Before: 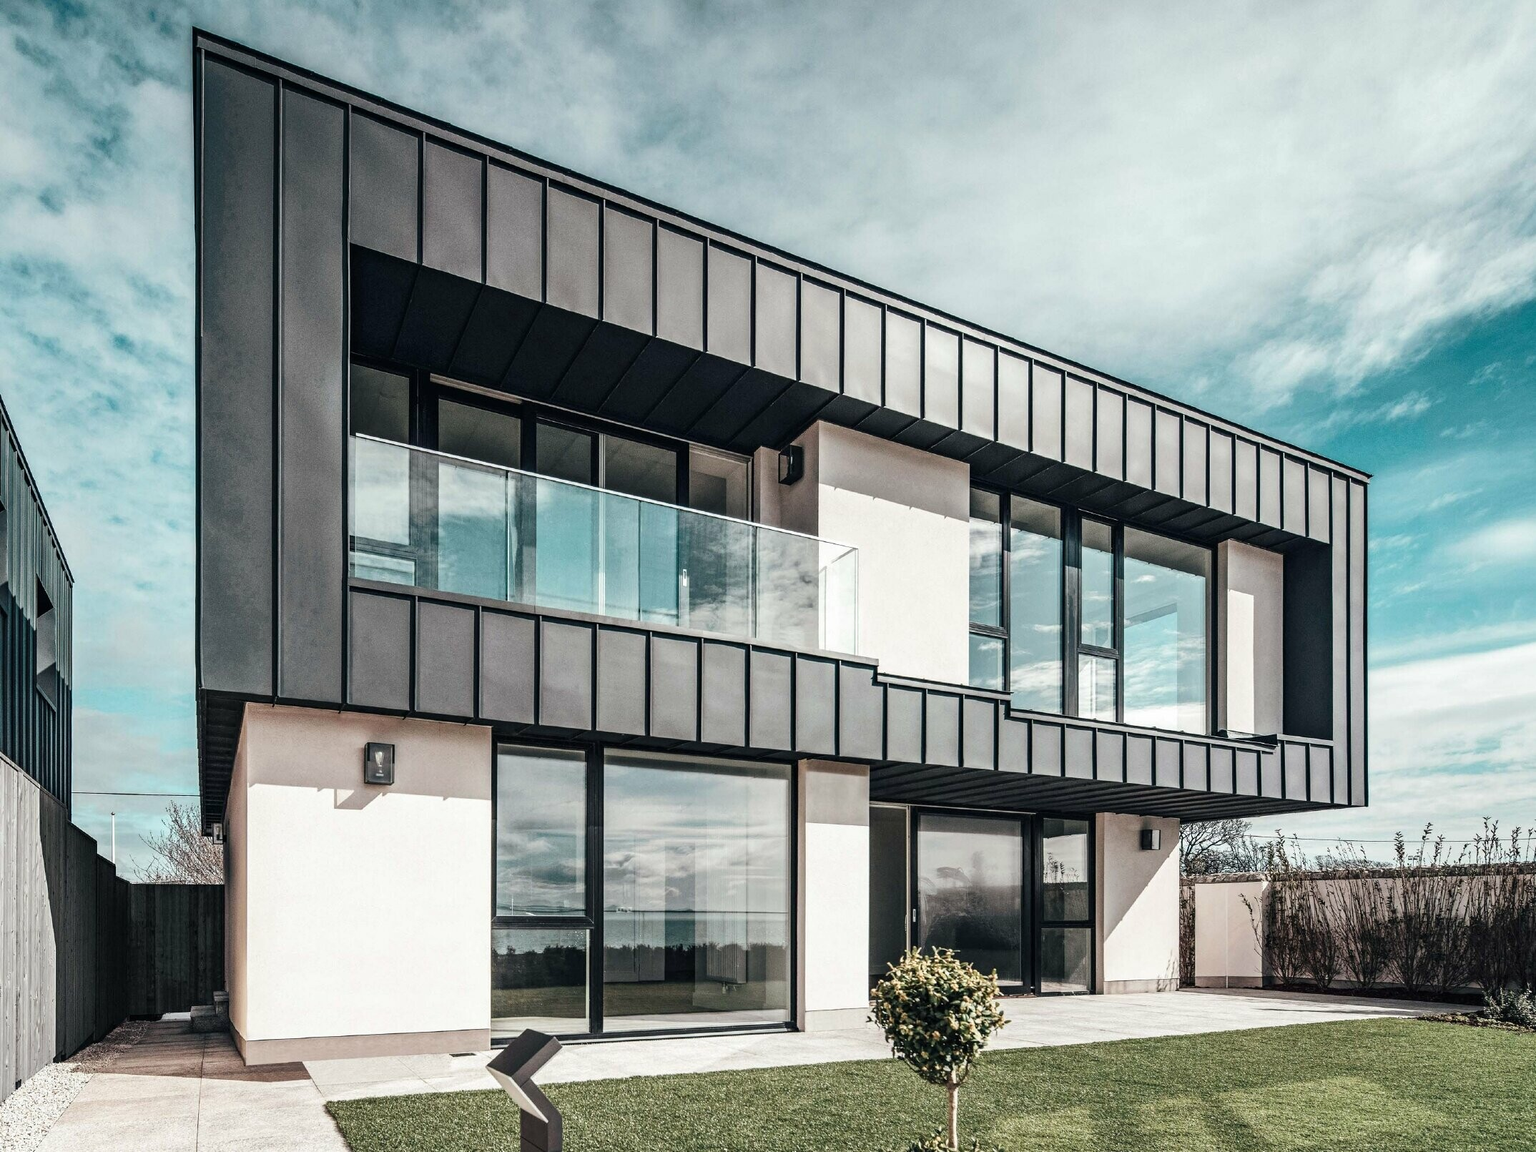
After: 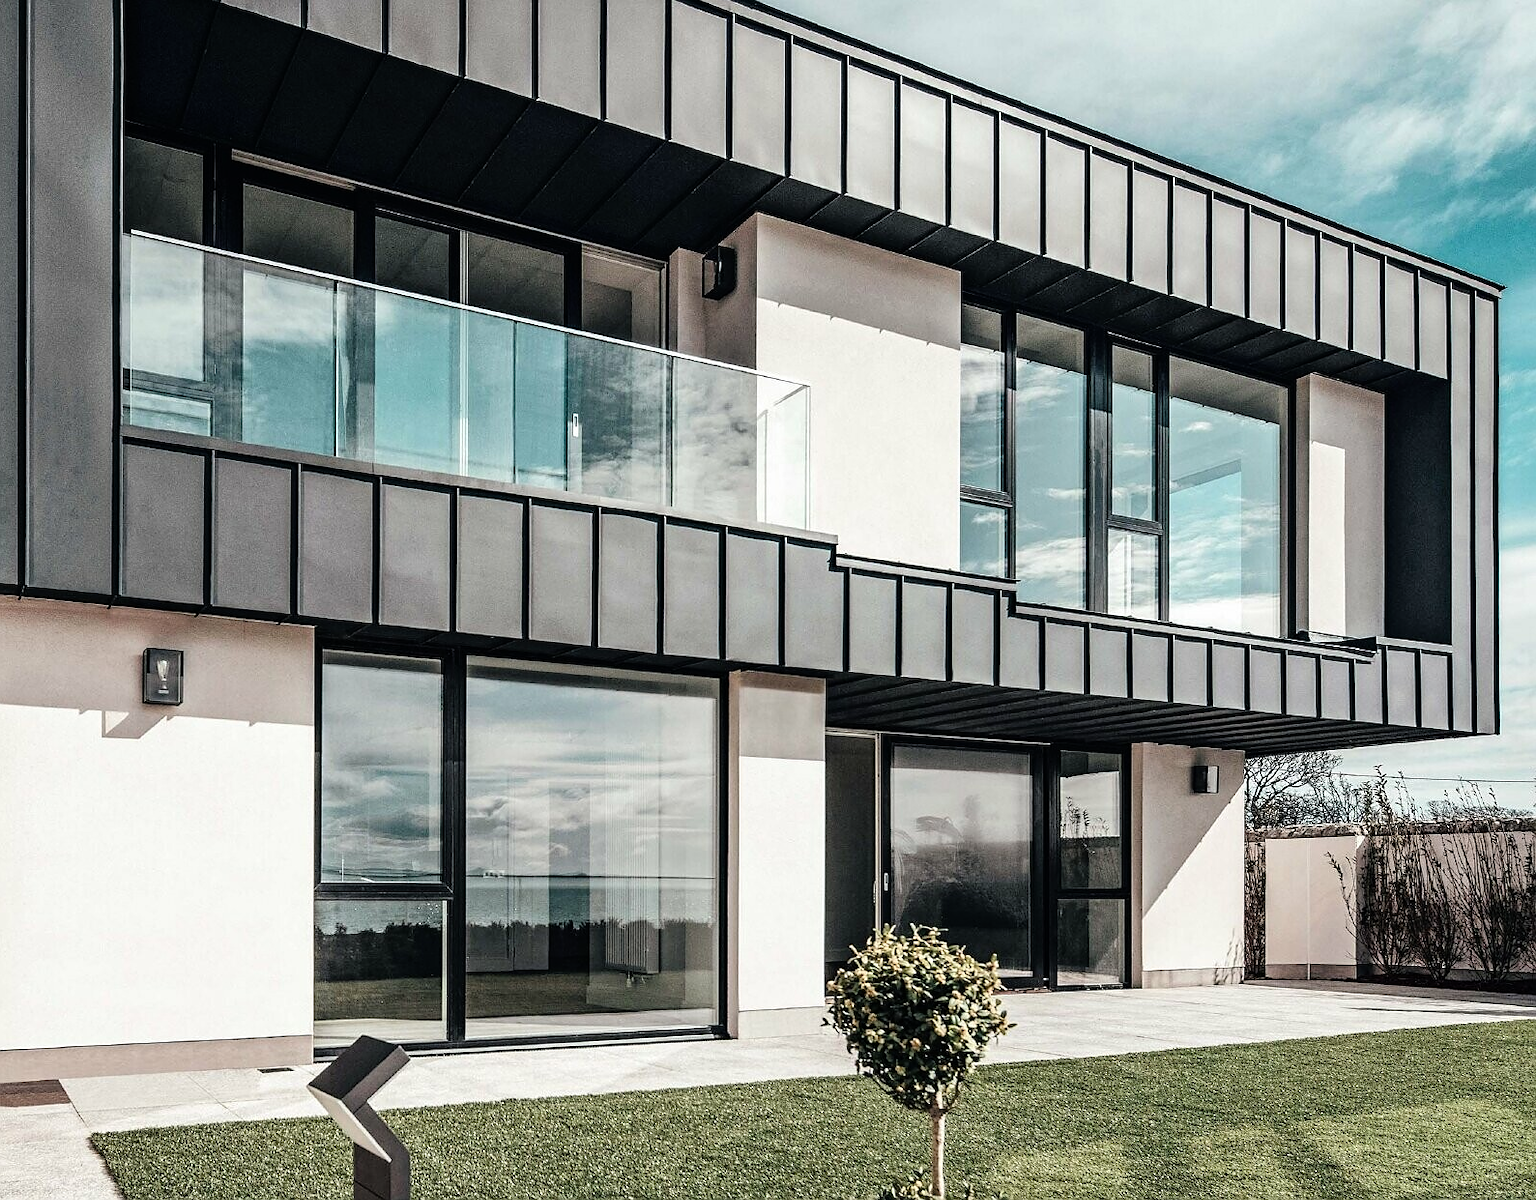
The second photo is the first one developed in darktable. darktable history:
crop: left 16.871%, top 22.857%, right 9.116%
rgb curve: curves: ch0 [(0, 0) (0.136, 0.078) (0.262, 0.245) (0.414, 0.42) (1, 1)], compensate middle gray true, preserve colors basic power
exposure: compensate highlight preservation false
sharpen: radius 0.969, amount 0.604
